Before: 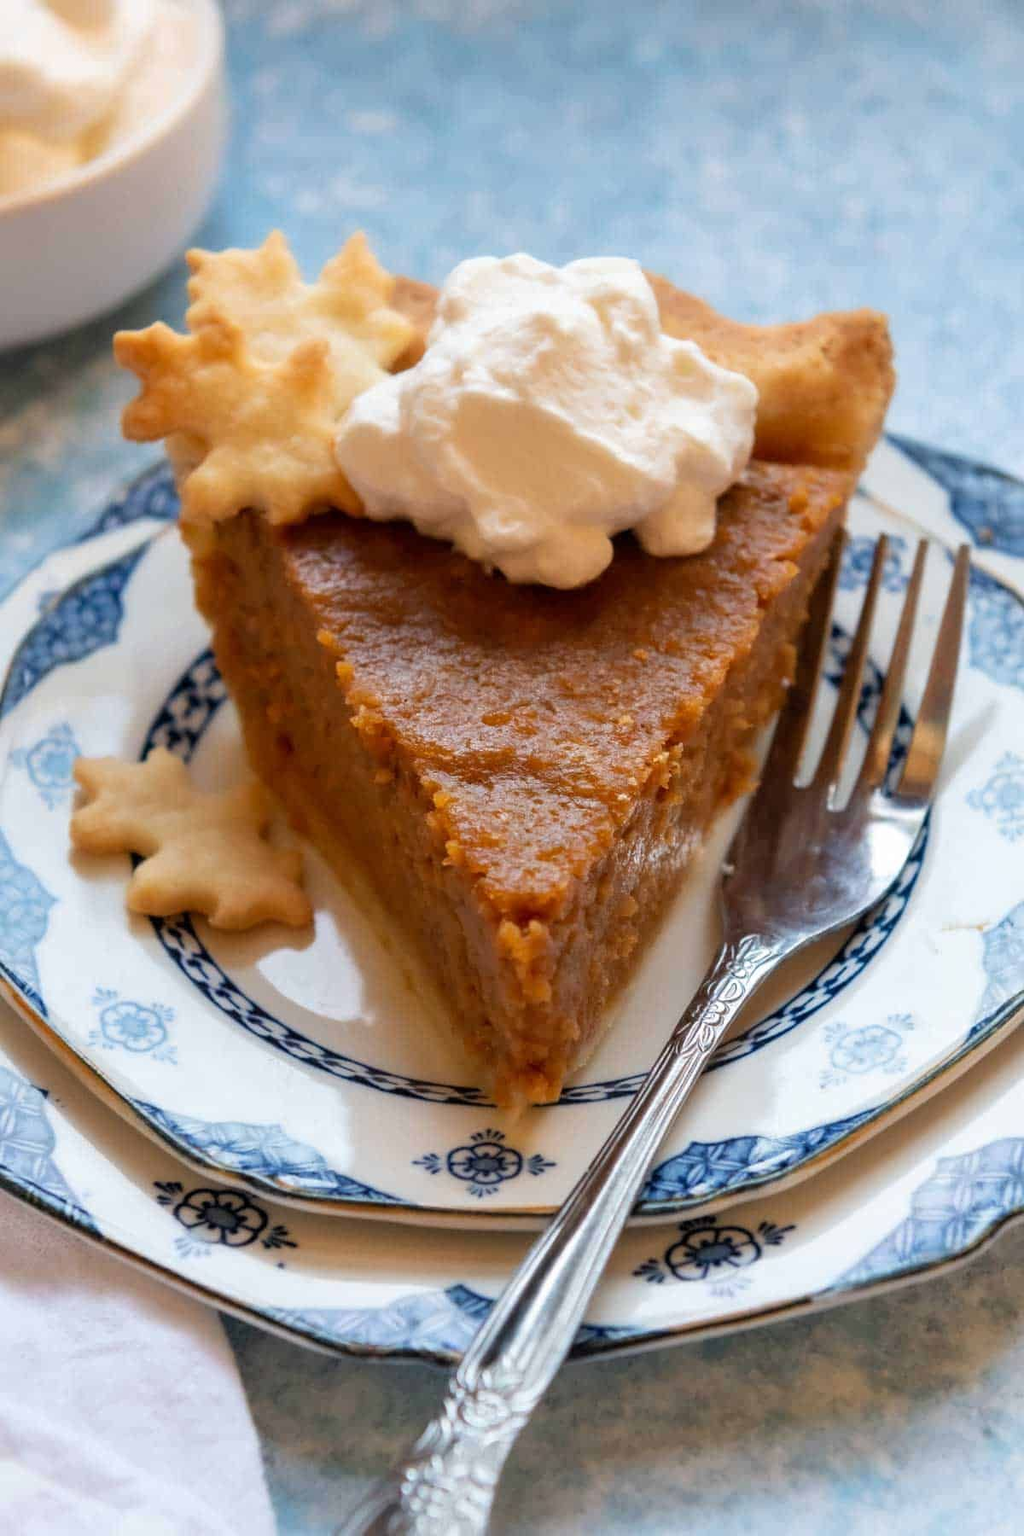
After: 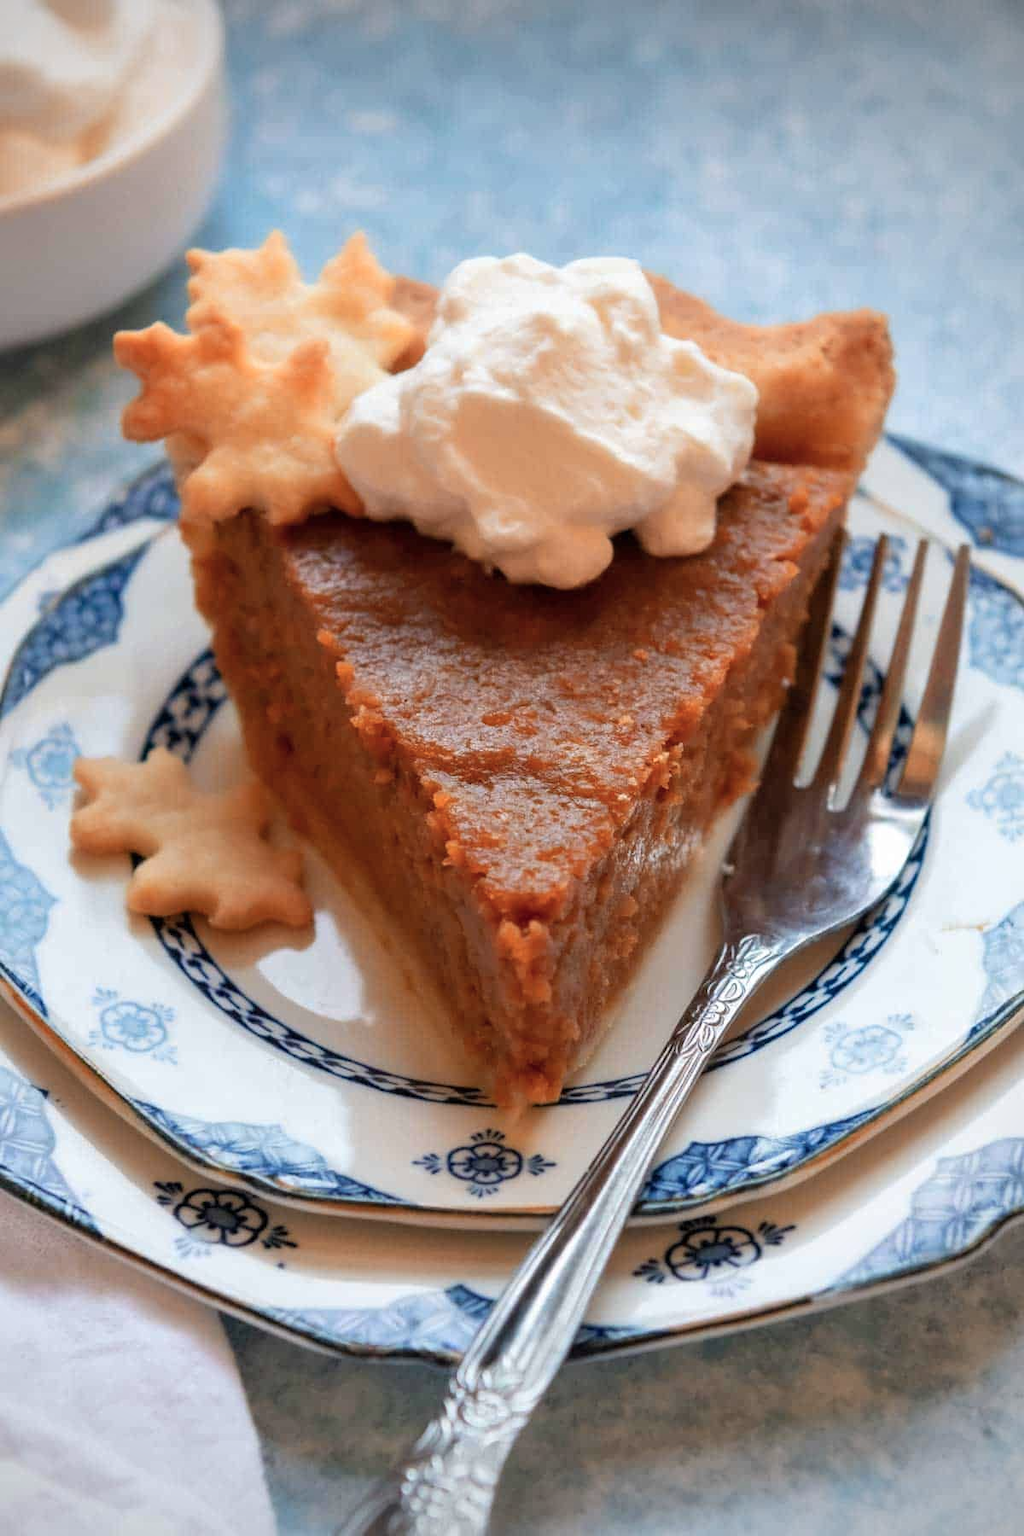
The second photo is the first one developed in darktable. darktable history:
vignetting: center (-0.15, 0.013)
color zones: curves: ch1 [(0, 0.469) (0.072, 0.457) (0.243, 0.494) (0.429, 0.5) (0.571, 0.5) (0.714, 0.5) (0.857, 0.5) (1, 0.469)]; ch2 [(0, 0.499) (0.143, 0.467) (0.242, 0.436) (0.429, 0.493) (0.571, 0.5) (0.714, 0.5) (0.857, 0.5) (1, 0.499)]
